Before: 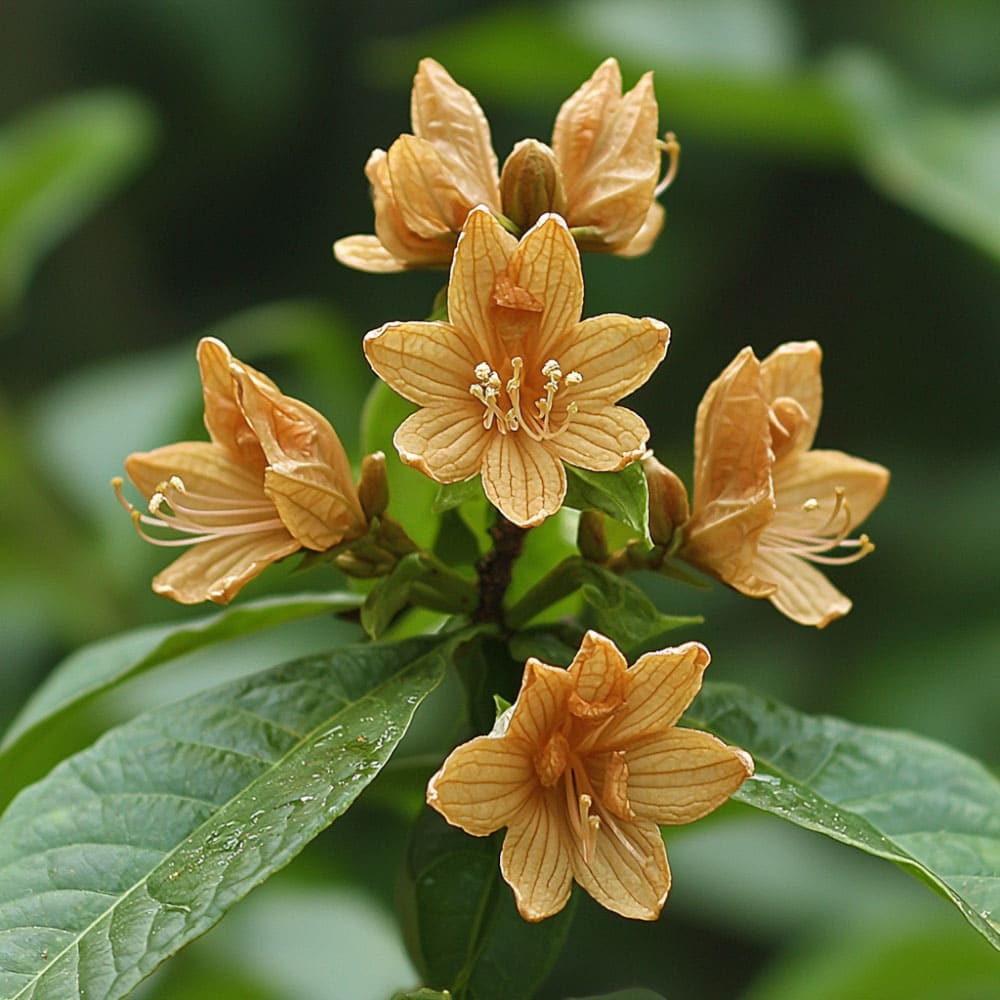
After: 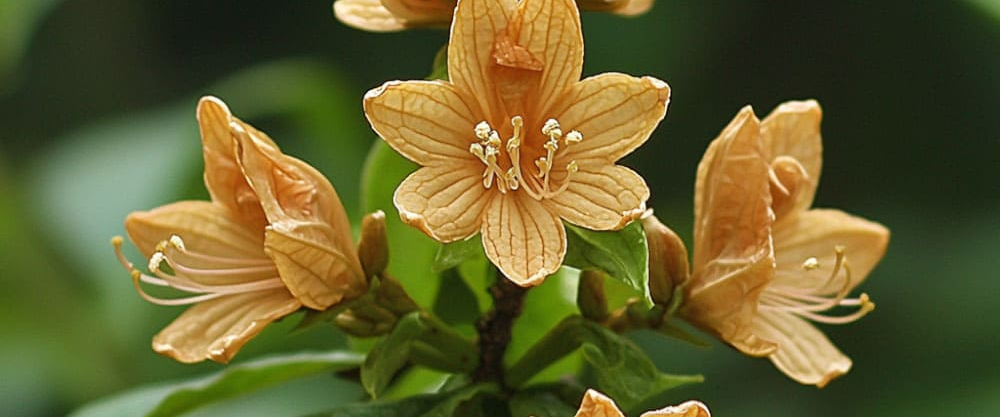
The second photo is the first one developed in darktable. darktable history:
crop and rotate: top 24.121%, bottom 34.13%
exposure: compensate highlight preservation false
